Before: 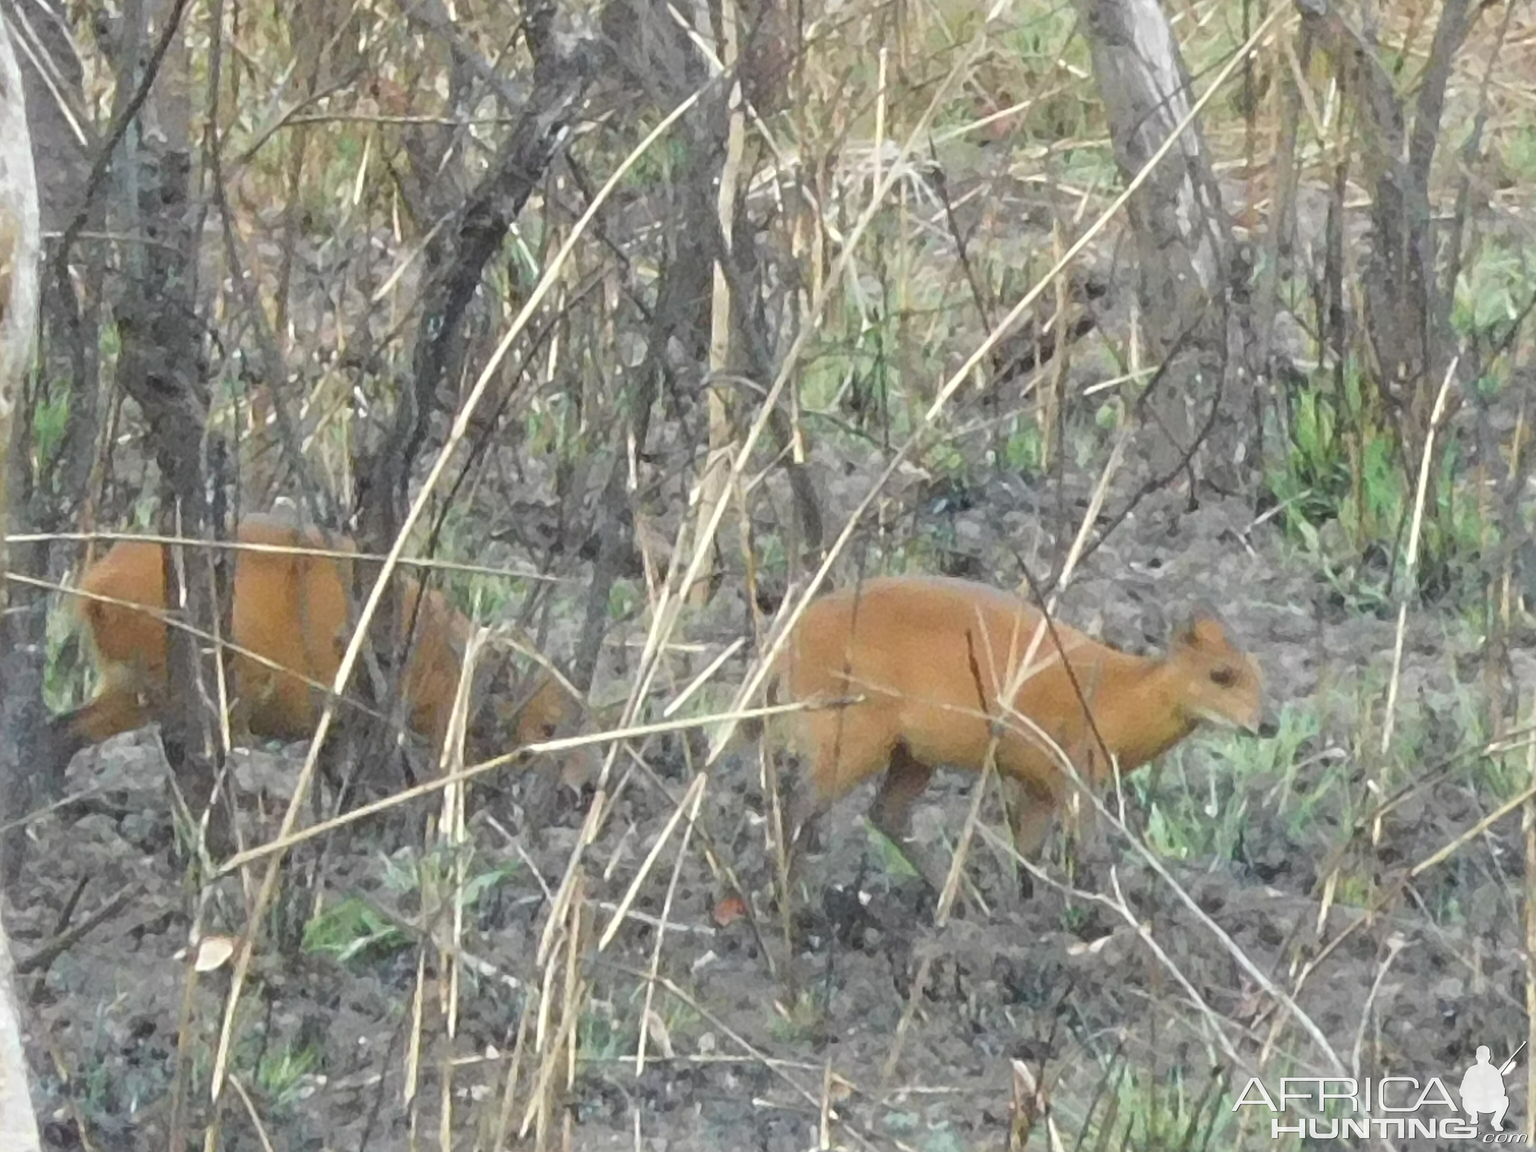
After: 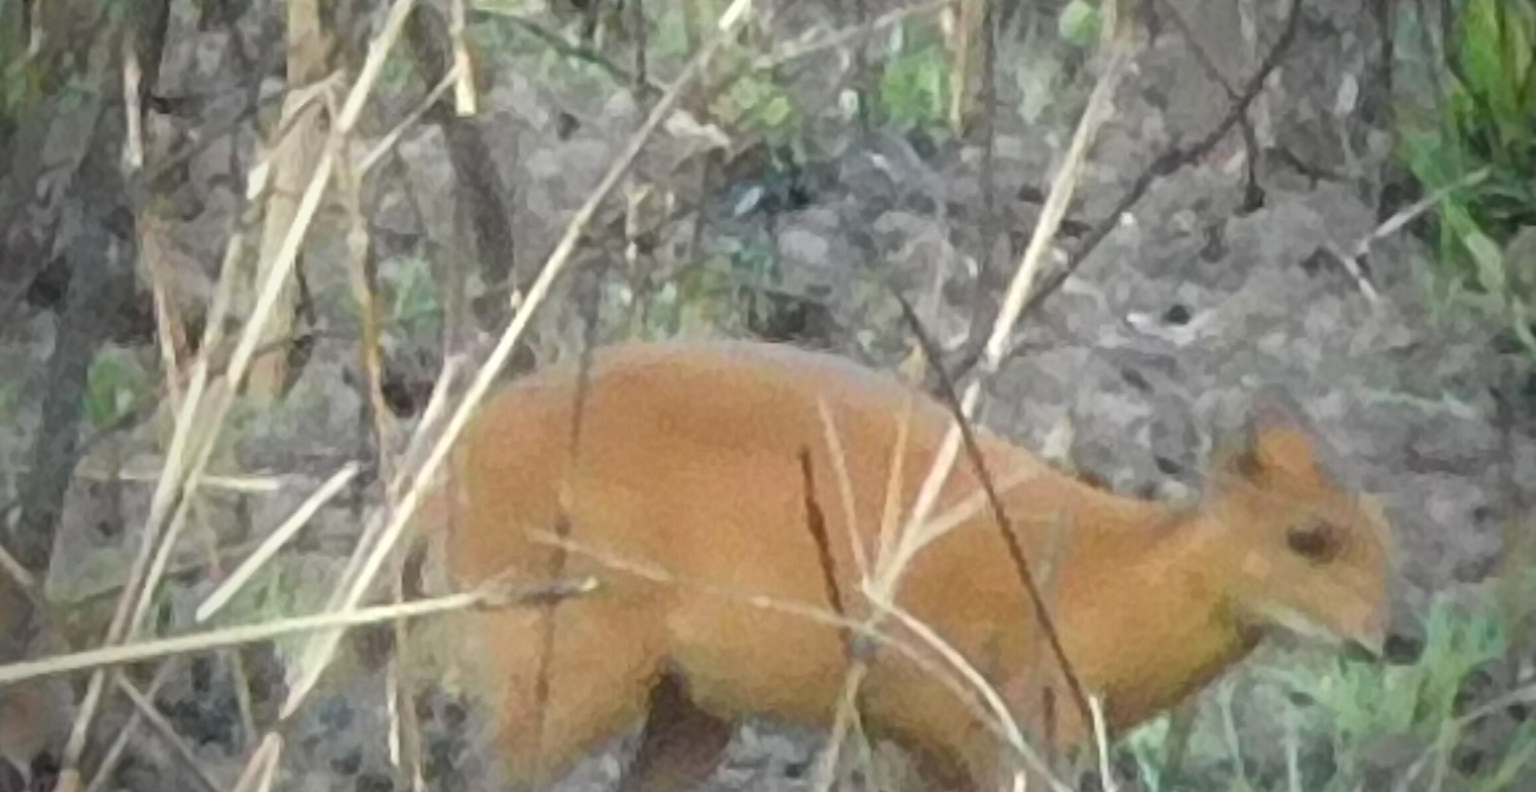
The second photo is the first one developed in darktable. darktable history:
color correction: highlights b* -0.02, saturation 1.06
vignetting: fall-off start 64.55%, saturation 0.374, width/height ratio 0.882, unbound false
crop: left 36.847%, top 35.225%, right 13.07%, bottom 30.315%
